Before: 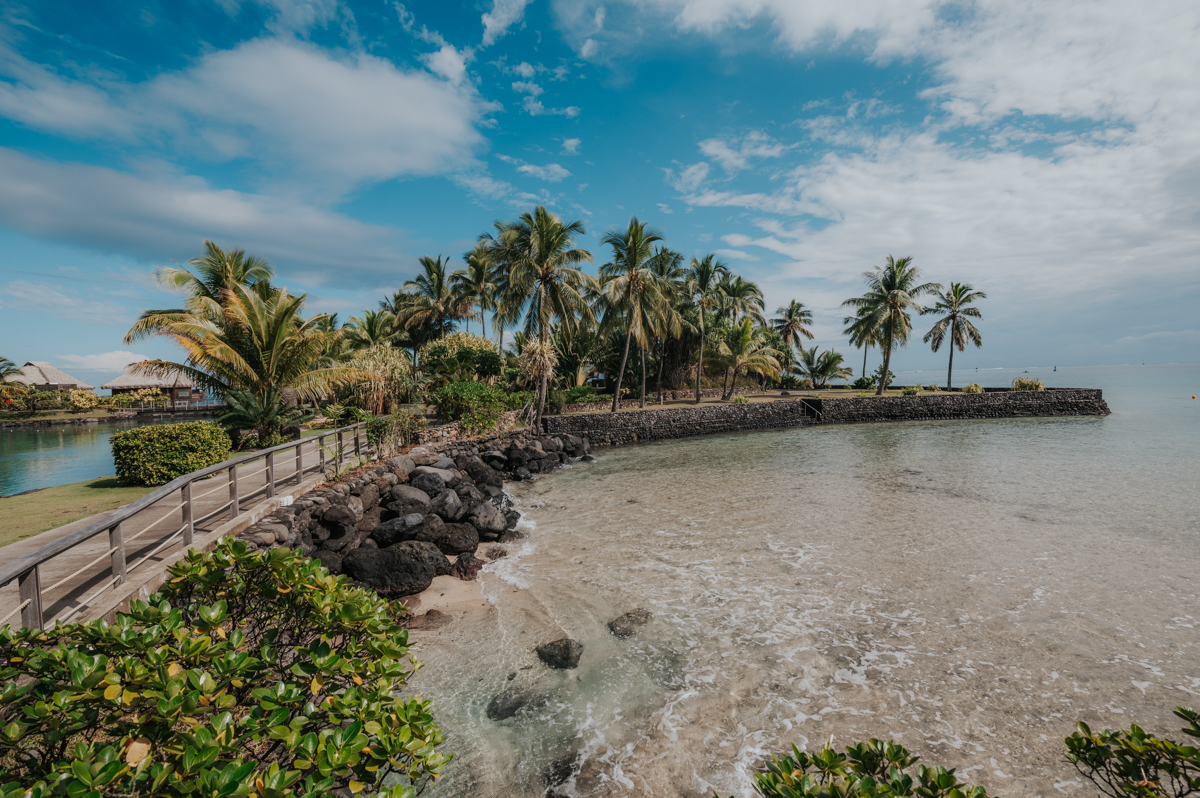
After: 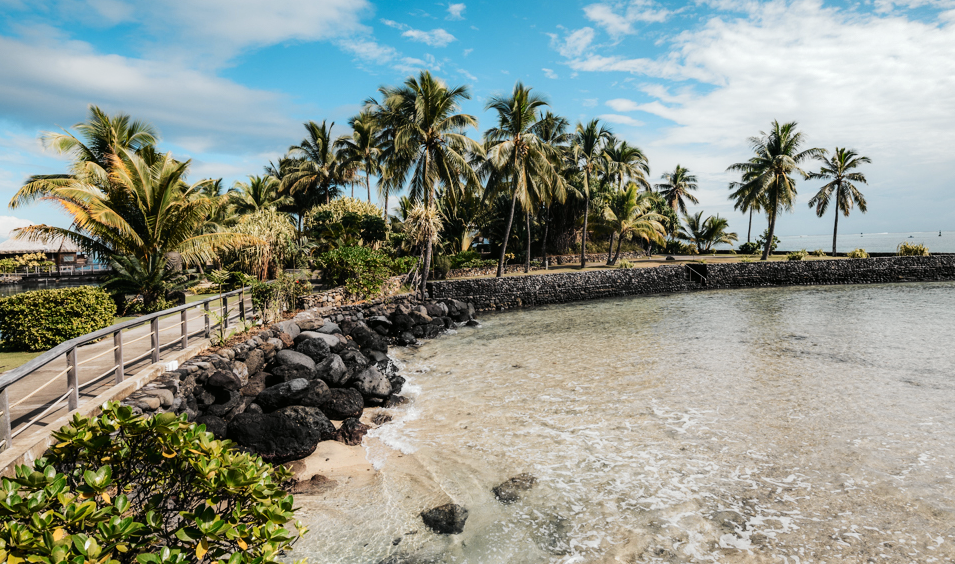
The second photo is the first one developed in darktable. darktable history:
tone equalizer: -8 EV -0.782 EV, -7 EV -0.7 EV, -6 EV -0.574 EV, -5 EV -0.408 EV, -3 EV 0.395 EV, -2 EV 0.6 EV, -1 EV 0.686 EV, +0 EV 0.761 EV, mask exposure compensation -0.491 EV
tone curve: curves: ch0 [(0, 0) (0.037, 0.025) (0.131, 0.093) (0.275, 0.256) (0.476, 0.517) (0.607, 0.667) (0.691, 0.745) (0.789, 0.836) (0.911, 0.925) (0.997, 0.995)]; ch1 [(0, 0) (0.301, 0.3) (0.444, 0.45) (0.493, 0.495) (0.507, 0.503) (0.534, 0.533) (0.582, 0.58) (0.658, 0.693) (0.746, 0.77) (1, 1)]; ch2 [(0, 0) (0.246, 0.233) (0.36, 0.352) (0.415, 0.418) (0.476, 0.492) (0.502, 0.504) (0.525, 0.518) (0.539, 0.544) (0.586, 0.602) (0.634, 0.651) (0.706, 0.727) (0.853, 0.852) (1, 0.951)], color space Lab, independent channels, preserve colors none
crop: left 9.637%, top 16.927%, right 10.768%, bottom 12.38%
shadows and highlights: shadows 33.9, highlights -47.4, compress 49.69%, soften with gaussian
